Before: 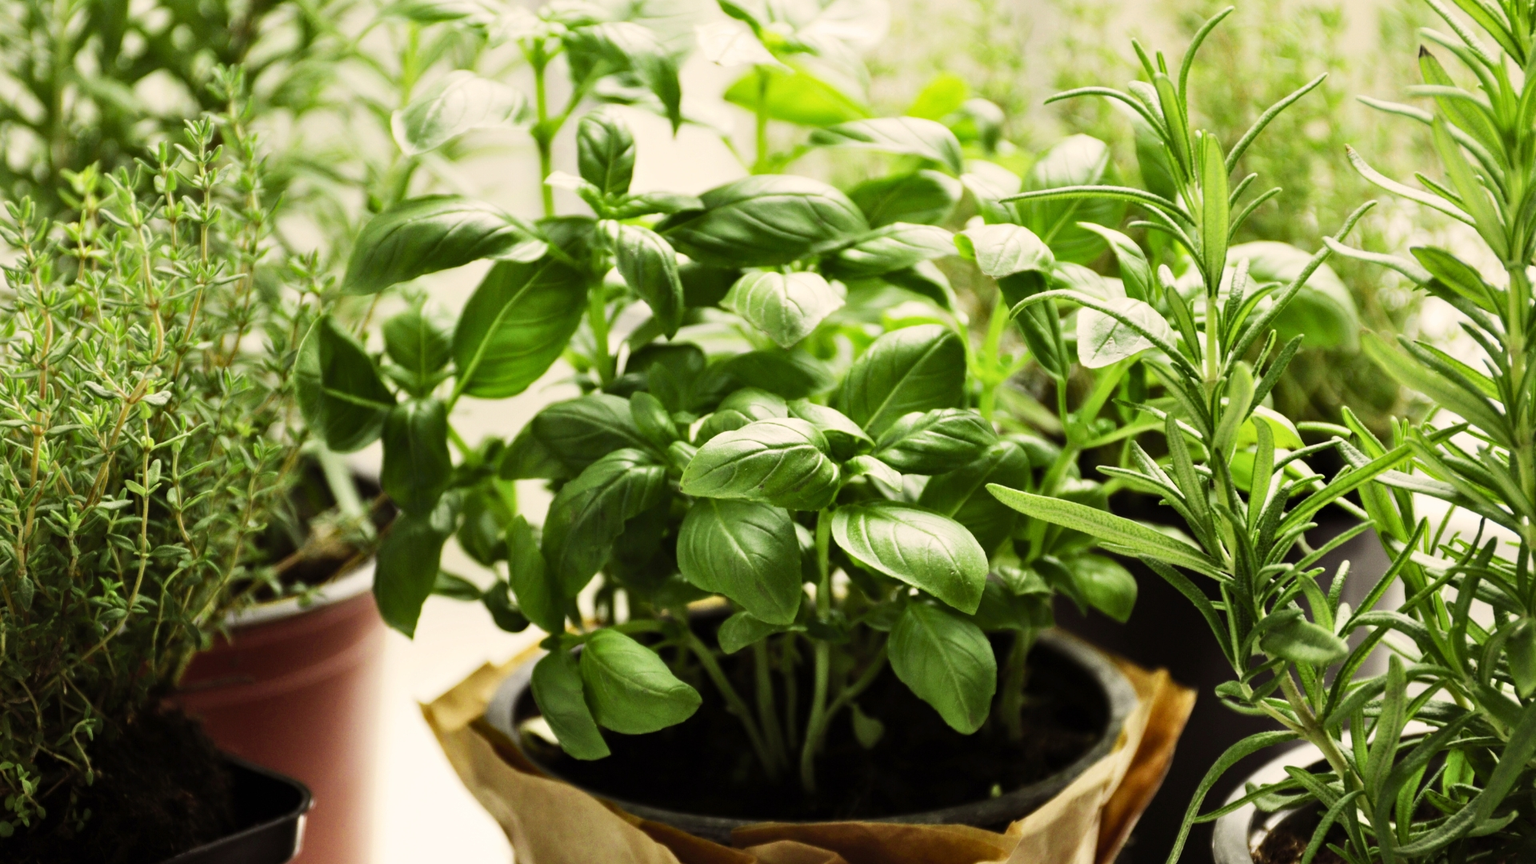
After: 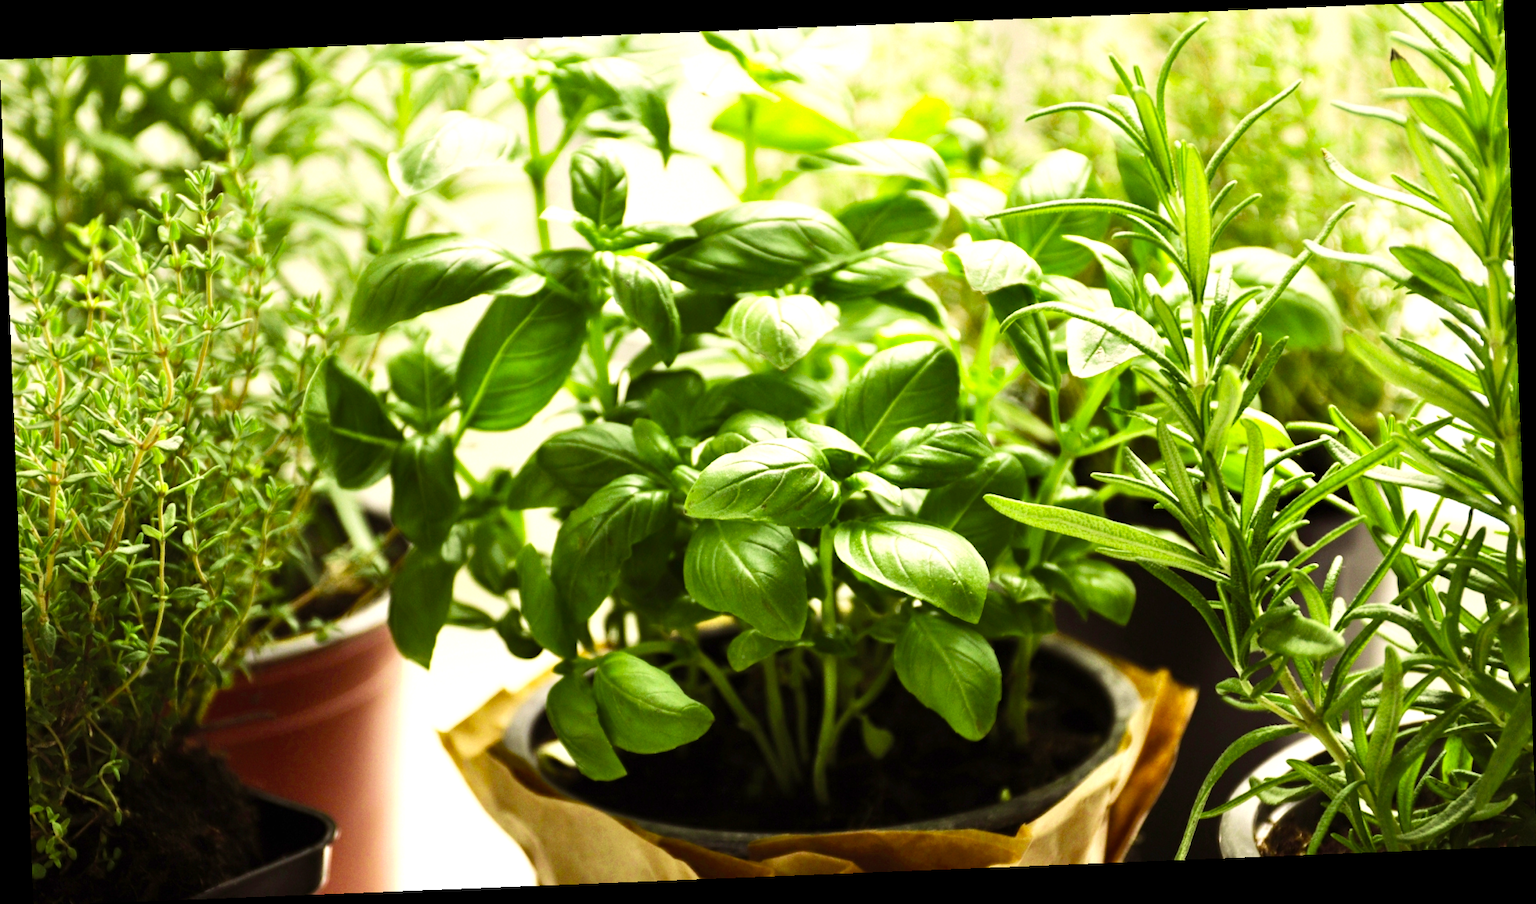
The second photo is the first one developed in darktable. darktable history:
rotate and perspective: rotation -2.29°, automatic cropping off
color balance rgb: linear chroma grading › shadows -8%, linear chroma grading › global chroma 10%, perceptual saturation grading › global saturation 2%, perceptual saturation grading › highlights -2%, perceptual saturation grading › mid-tones 4%, perceptual saturation grading › shadows 8%, perceptual brilliance grading › global brilliance 2%, perceptual brilliance grading › highlights -4%, global vibrance 16%, saturation formula JzAzBz (2021)
exposure: exposure 0.493 EV, compensate highlight preservation false
velvia: on, module defaults
